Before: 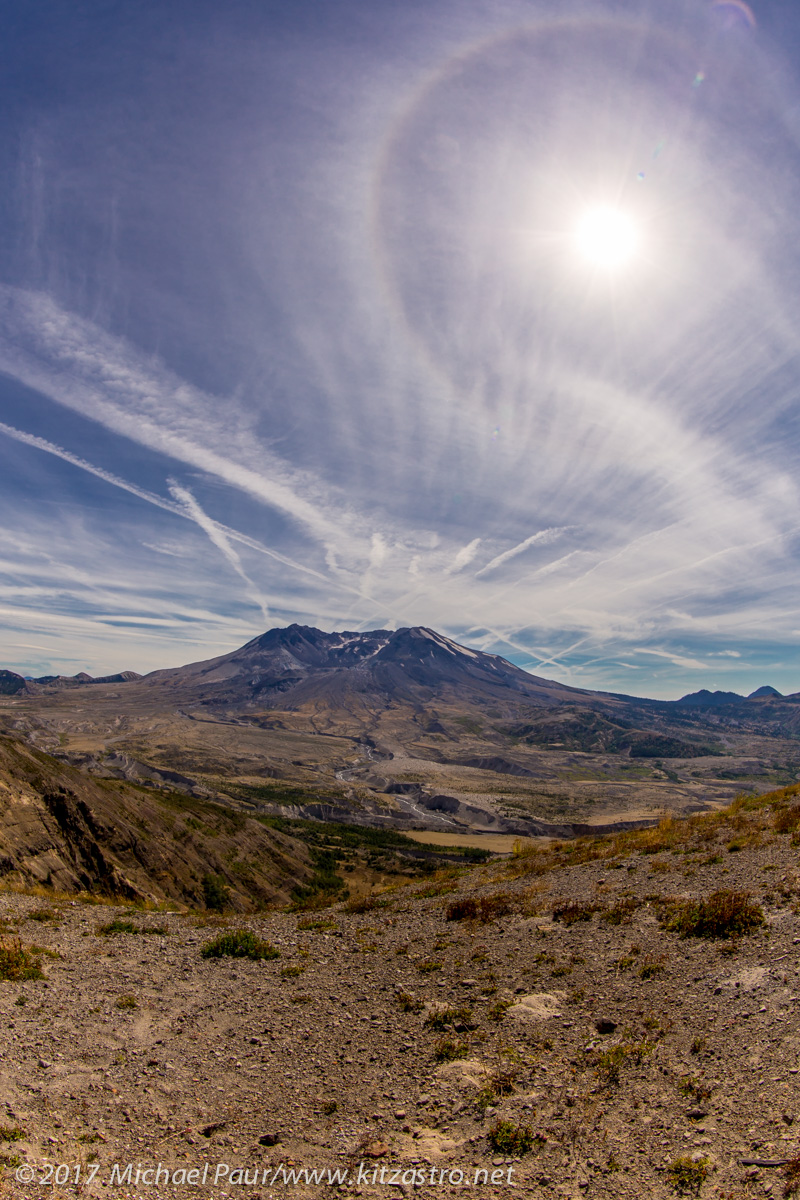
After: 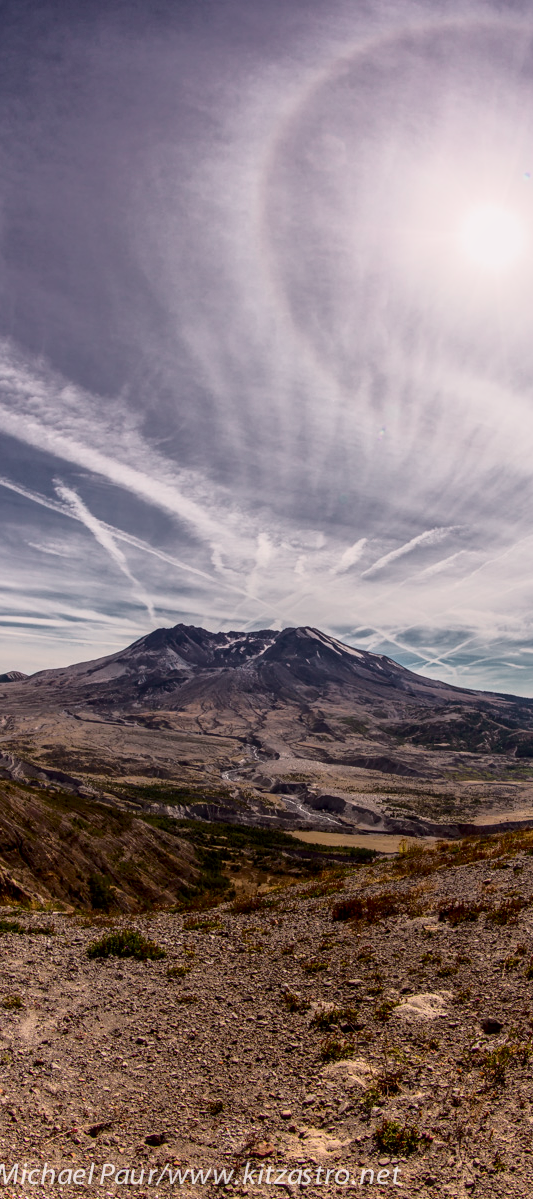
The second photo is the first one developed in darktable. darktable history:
local contrast: detail 130%
tone curve: curves: ch0 [(0, 0.032) (0.094, 0.08) (0.265, 0.208) (0.41, 0.417) (0.498, 0.496) (0.638, 0.673) (0.819, 0.841) (0.96, 0.899)]; ch1 [(0, 0) (0.161, 0.092) (0.37, 0.302) (0.417, 0.434) (0.495, 0.504) (0.576, 0.589) (0.725, 0.765) (1, 1)]; ch2 [(0, 0) (0.352, 0.403) (0.45, 0.469) (0.521, 0.515) (0.59, 0.579) (1, 1)], color space Lab, independent channels, preserve colors none
crop and rotate: left 14.292%, right 19.041%
